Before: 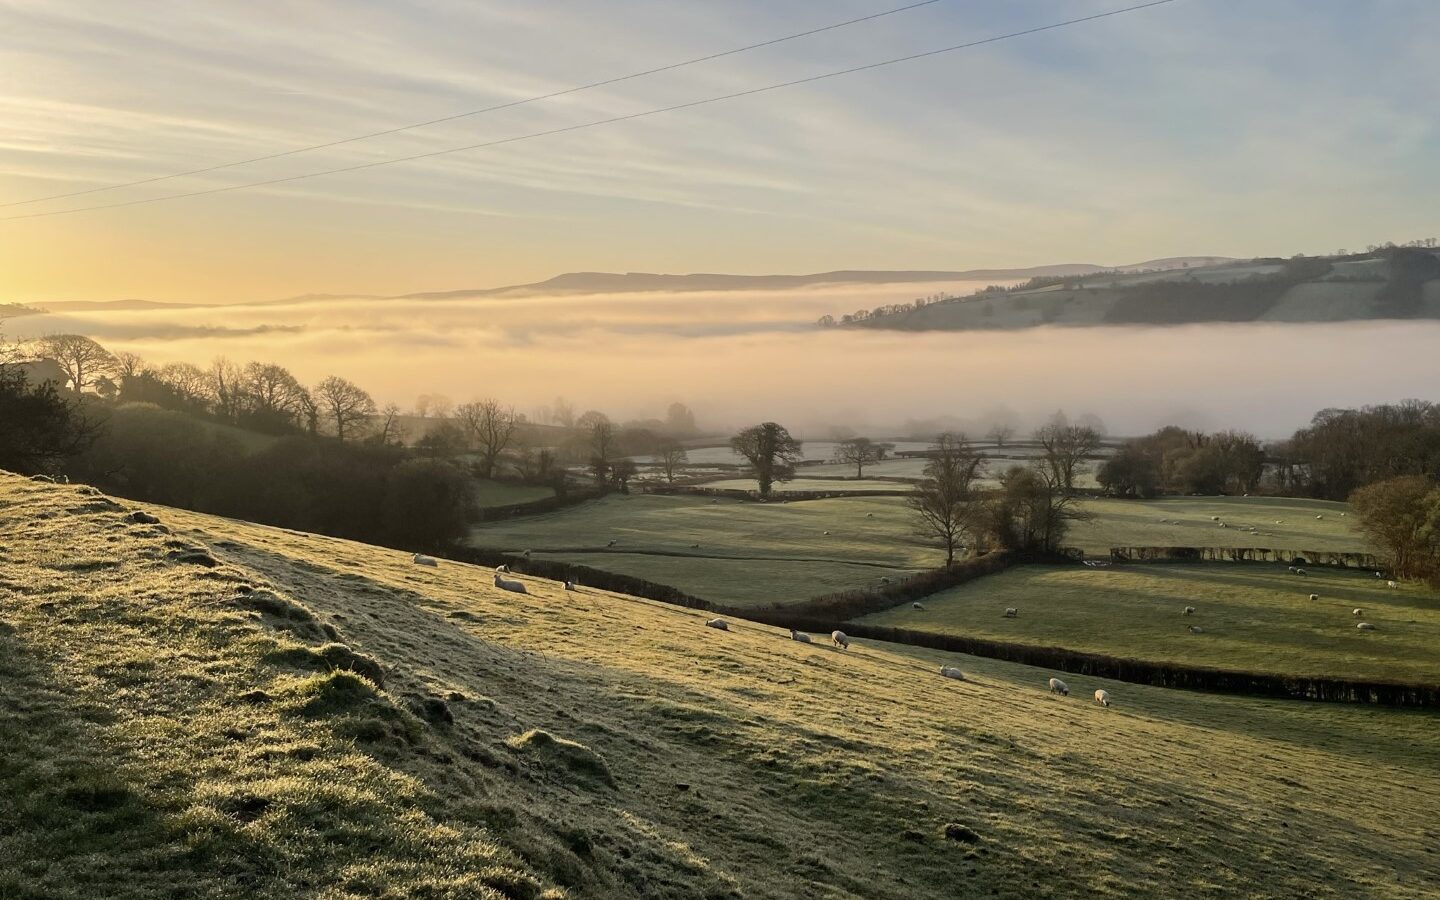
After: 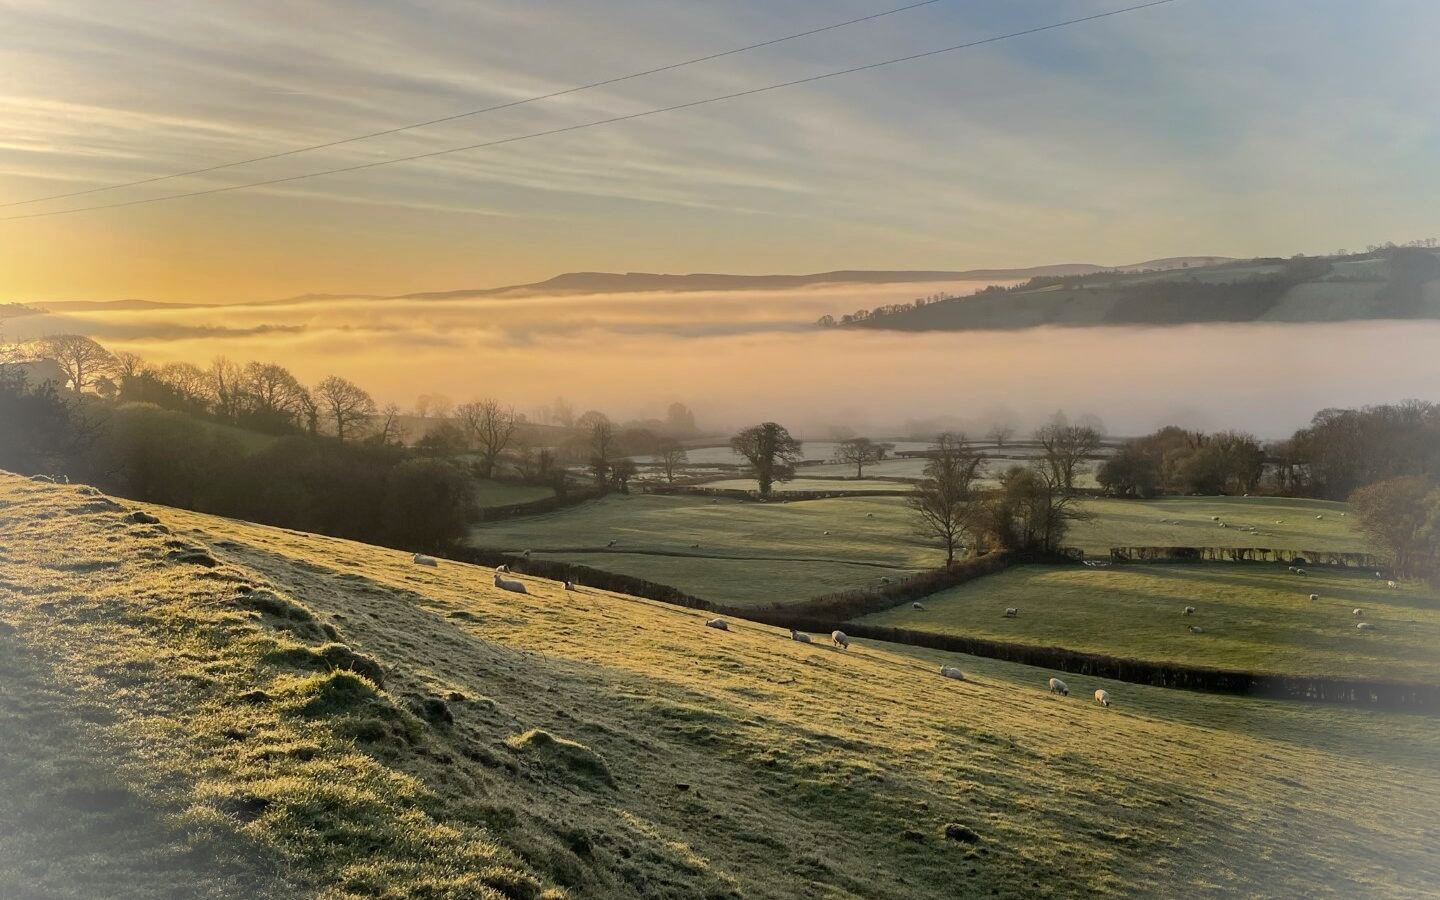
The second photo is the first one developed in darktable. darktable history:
shadows and highlights: shadows 39.65, highlights -59.87
vignetting: fall-off radius 60.97%, brightness 0.301, saturation 0.002
